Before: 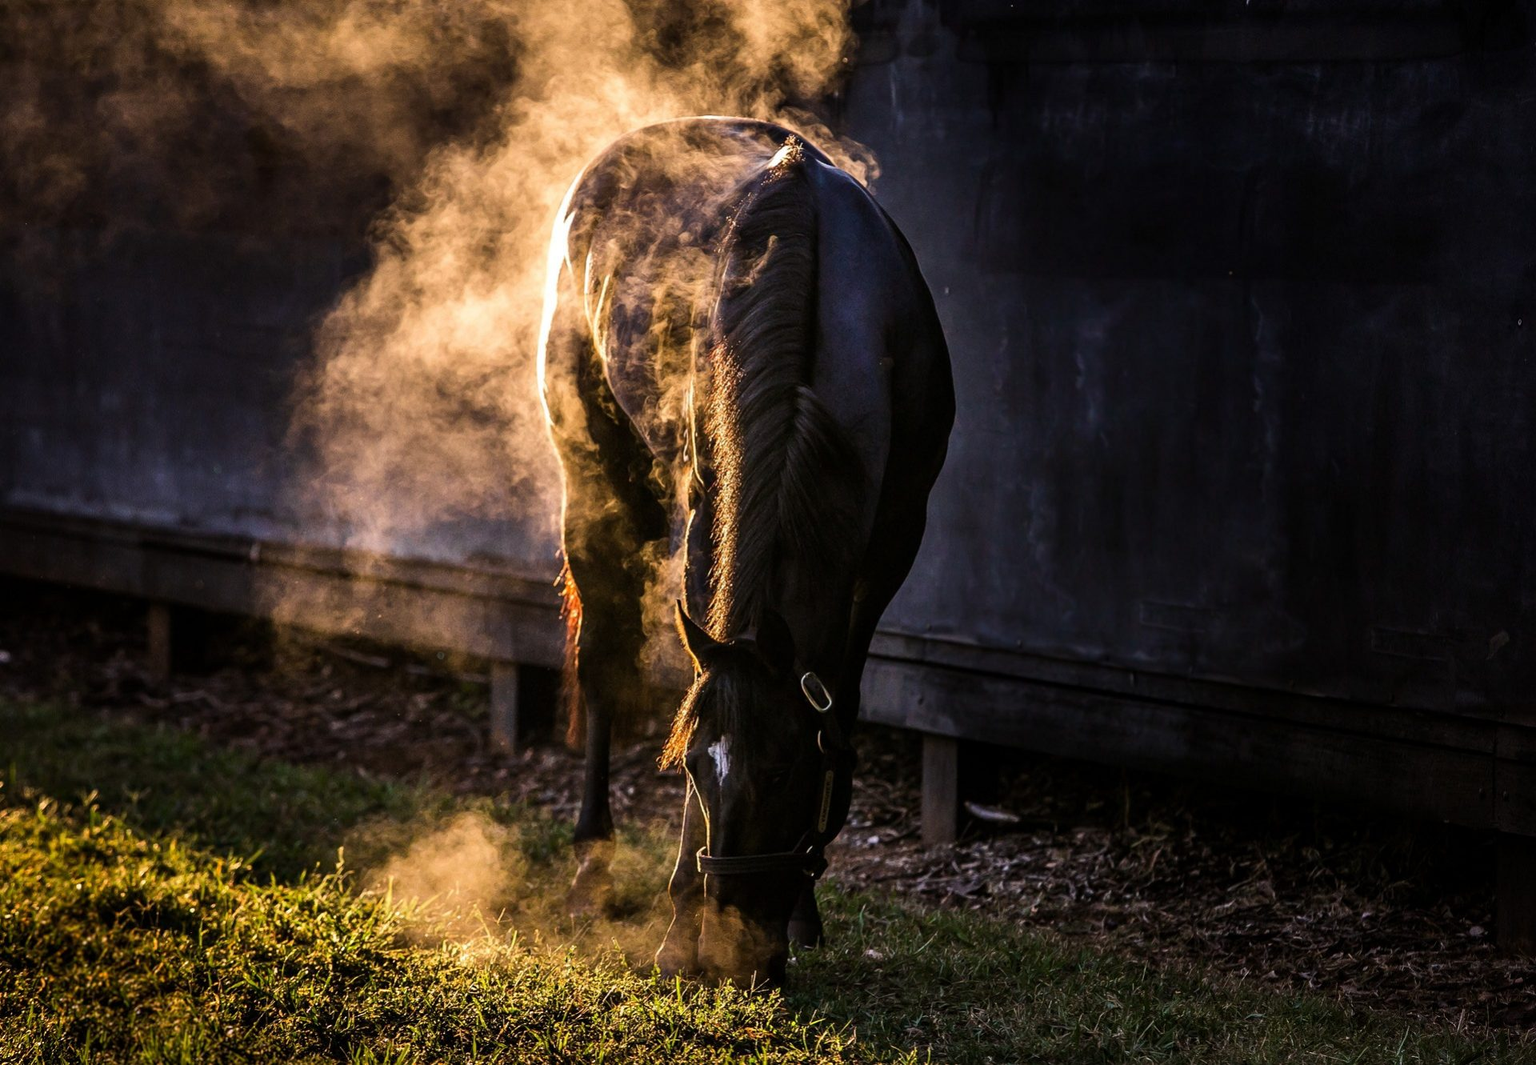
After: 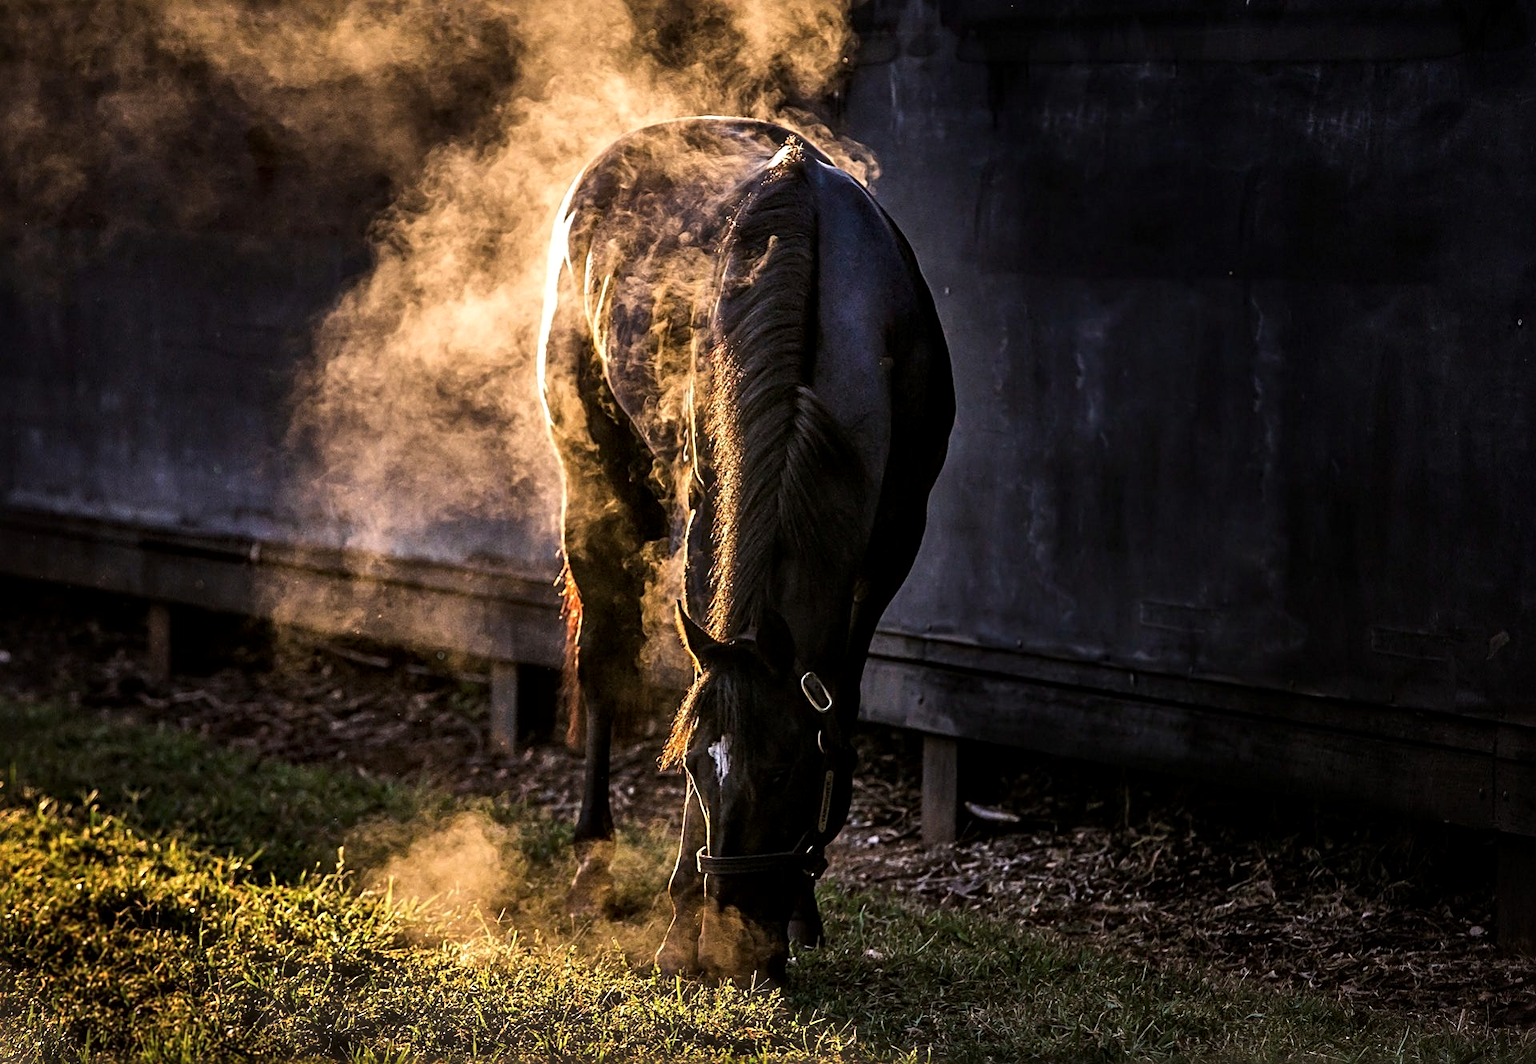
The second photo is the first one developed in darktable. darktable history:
sharpen: radius 4
haze removal: strength -0.09, distance 0.358, compatibility mode true, adaptive false
local contrast: mode bilateral grid, contrast 20, coarseness 50, detail 130%, midtone range 0.2
rotate and perspective: crop left 0, crop top 0
